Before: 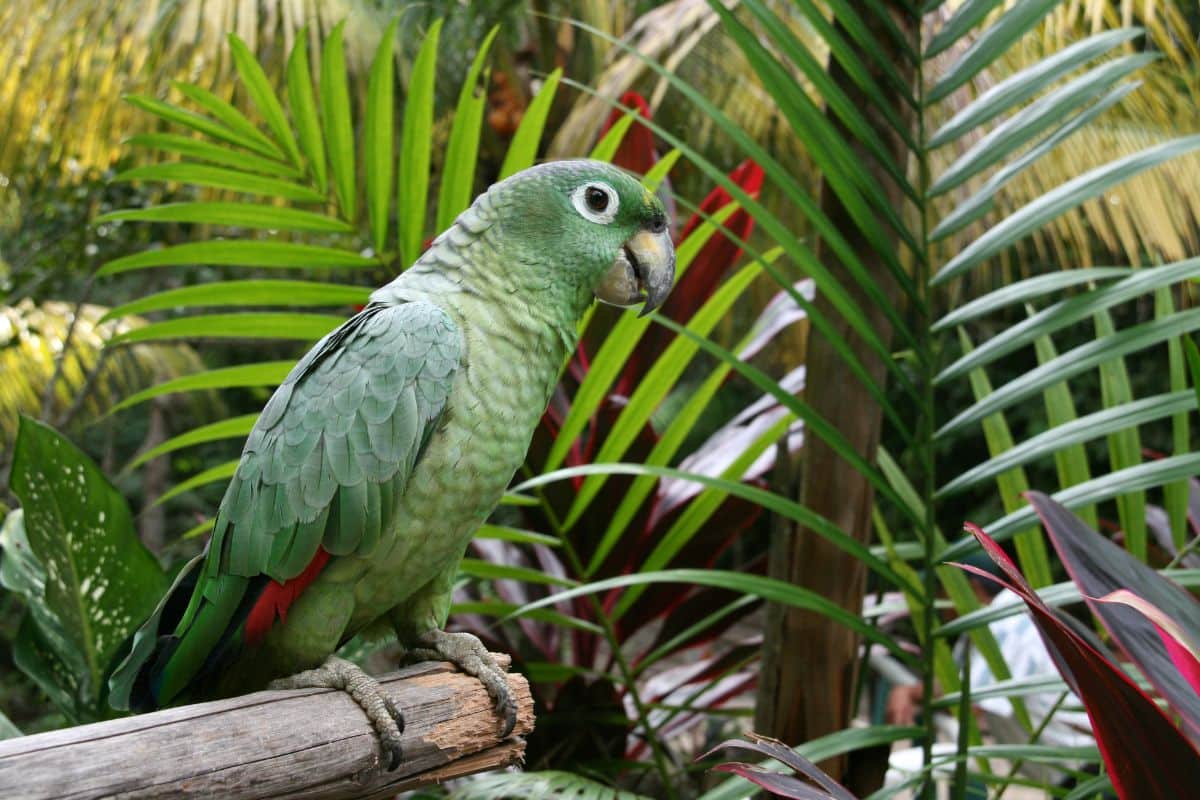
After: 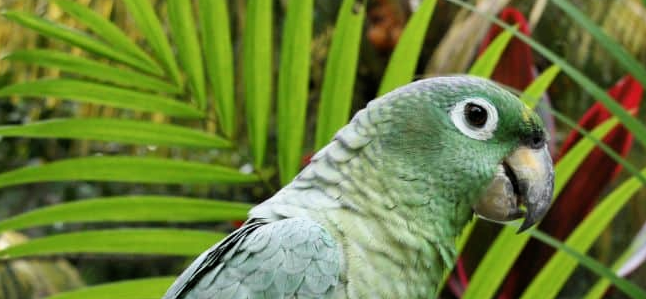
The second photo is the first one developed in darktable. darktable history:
crop: left 10.137%, top 10.611%, right 36.027%, bottom 51.933%
filmic rgb: black relative exposure -12.73 EV, white relative exposure 2.81 EV, target black luminance 0%, hardness 8.54, latitude 69.49%, contrast 1.135, shadows ↔ highlights balance -0.903%
